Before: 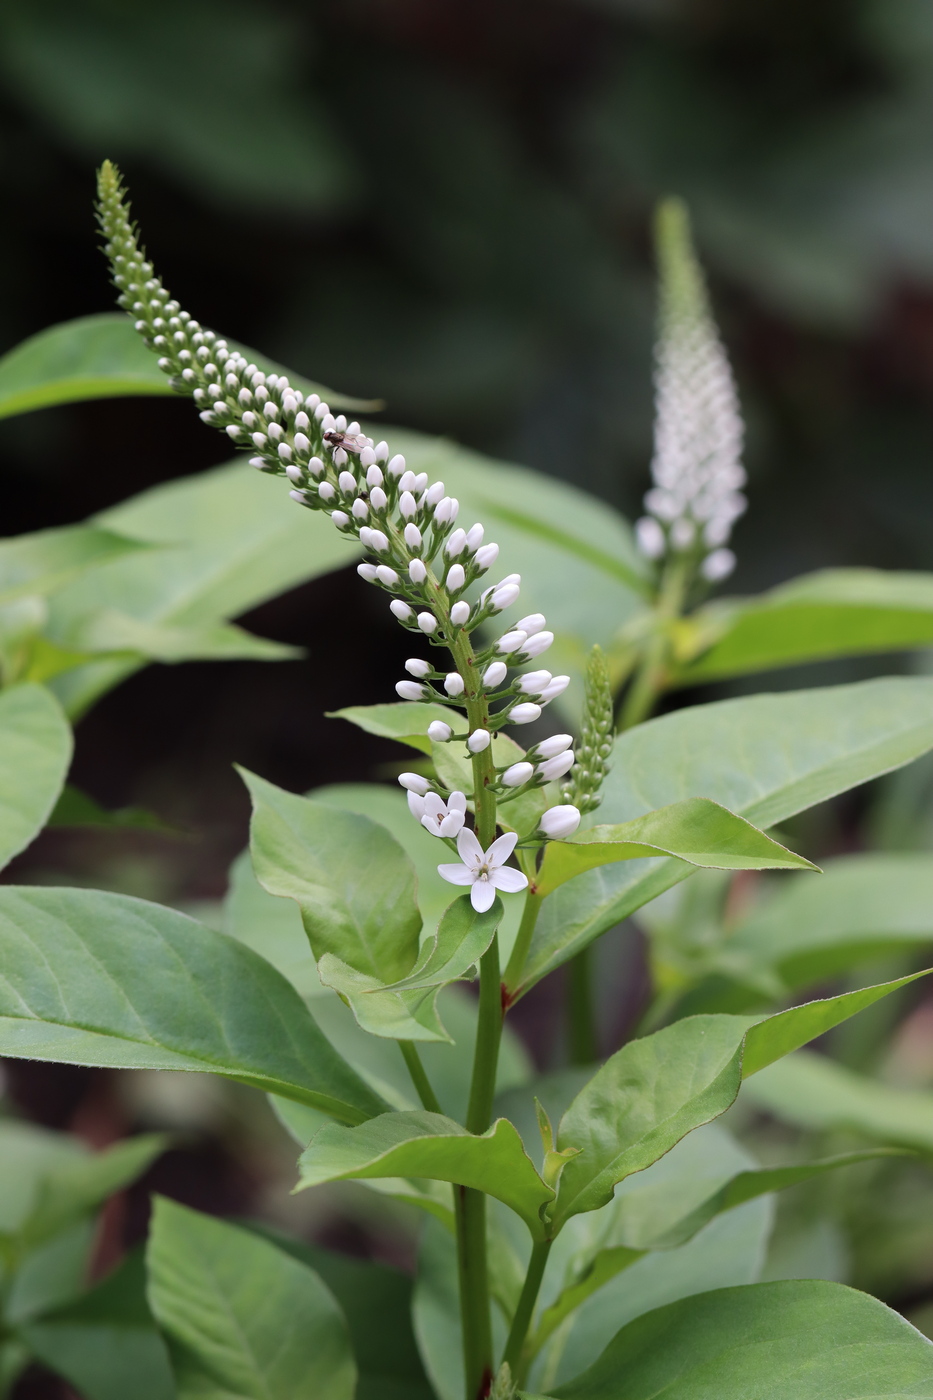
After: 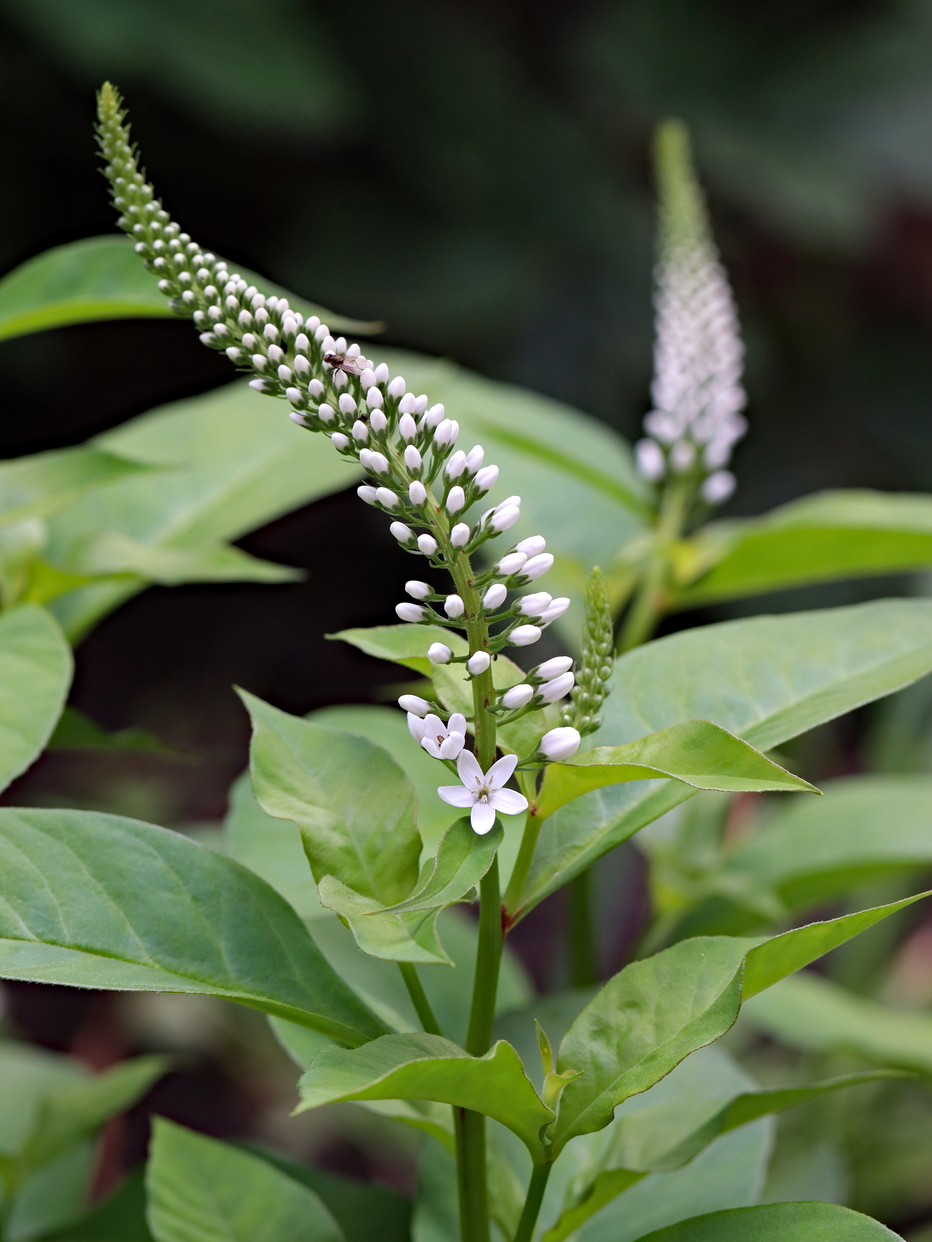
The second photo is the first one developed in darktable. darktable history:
haze removal: strength 0.29, distance 0.25, compatibility mode true, adaptive false
crop and rotate: top 5.609%, bottom 5.609%
